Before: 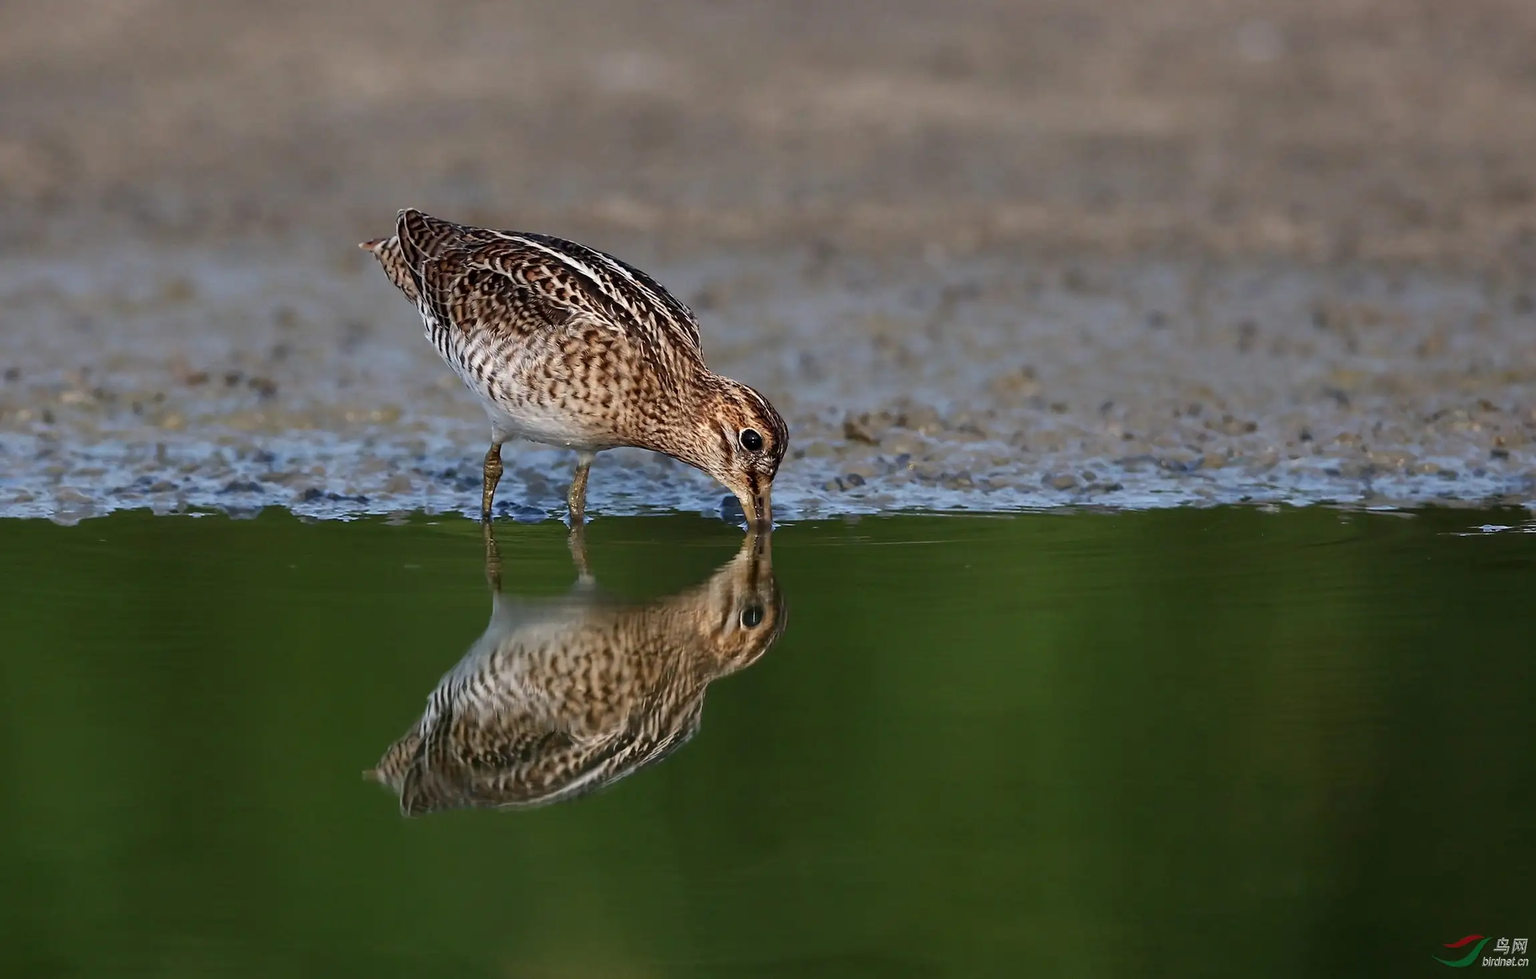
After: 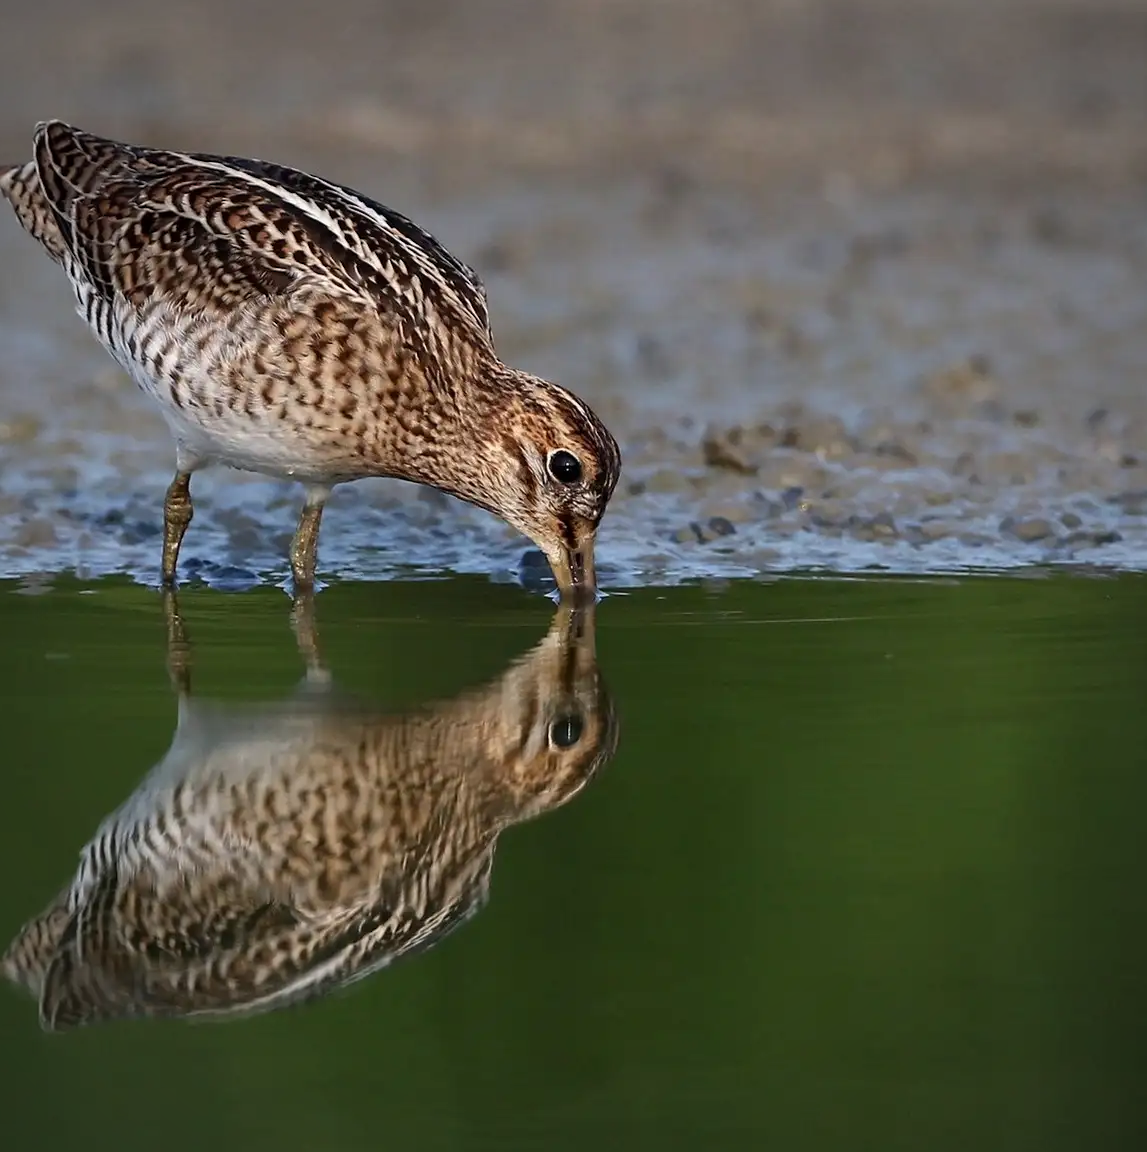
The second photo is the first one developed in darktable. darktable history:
crop and rotate: angle 0.021°, left 24.386%, top 13.123%, right 25.734%, bottom 8.301%
vignetting: fall-off radius 93.98%
